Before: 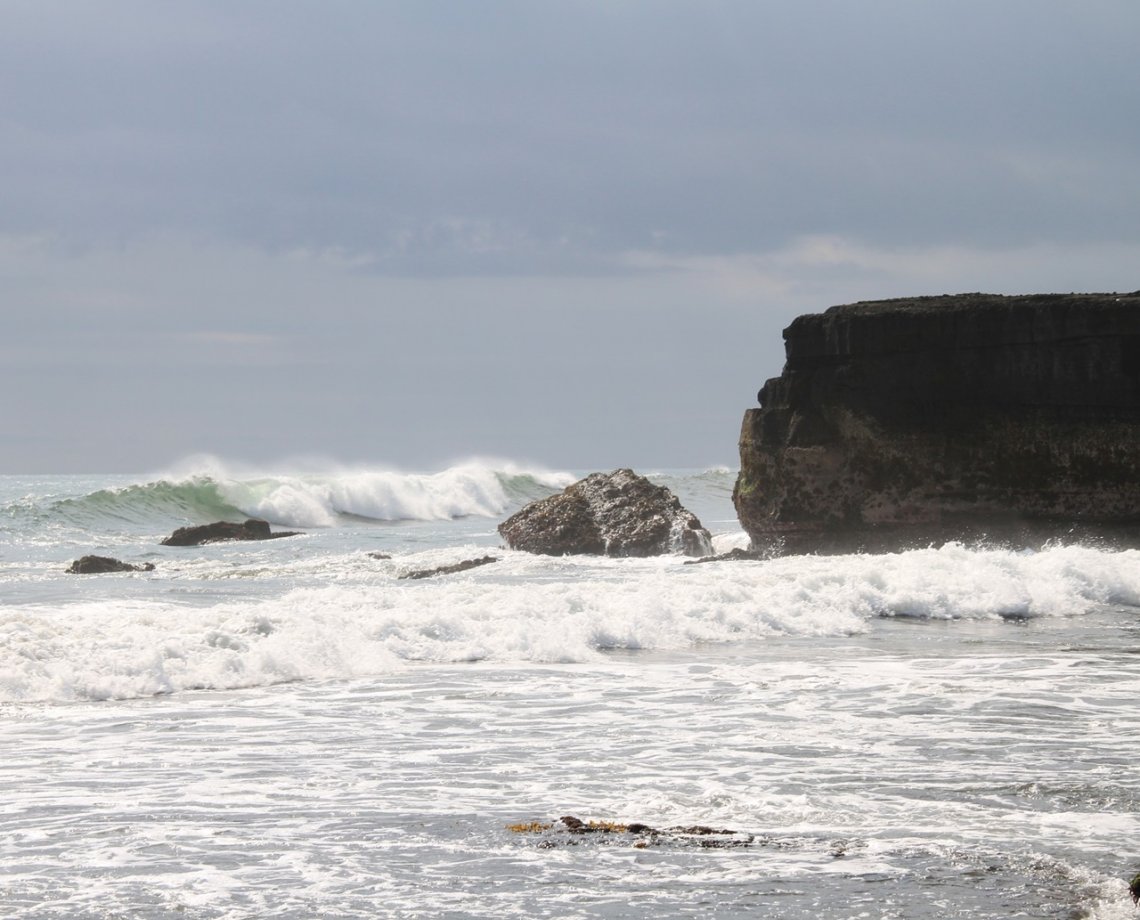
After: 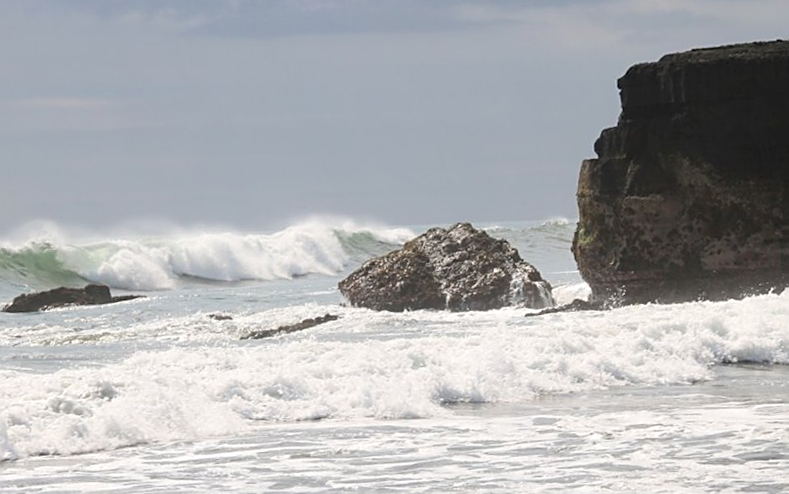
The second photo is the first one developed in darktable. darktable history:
rotate and perspective: rotation -5°, crop left 0.05, crop right 0.952, crop top 0.11, crop bottom 0.89
crop and rotate: angle -3.37°, left 9.79%, top 20.73%, right 12.42%, bottom 11.82%
sharpen: on, module defaults
